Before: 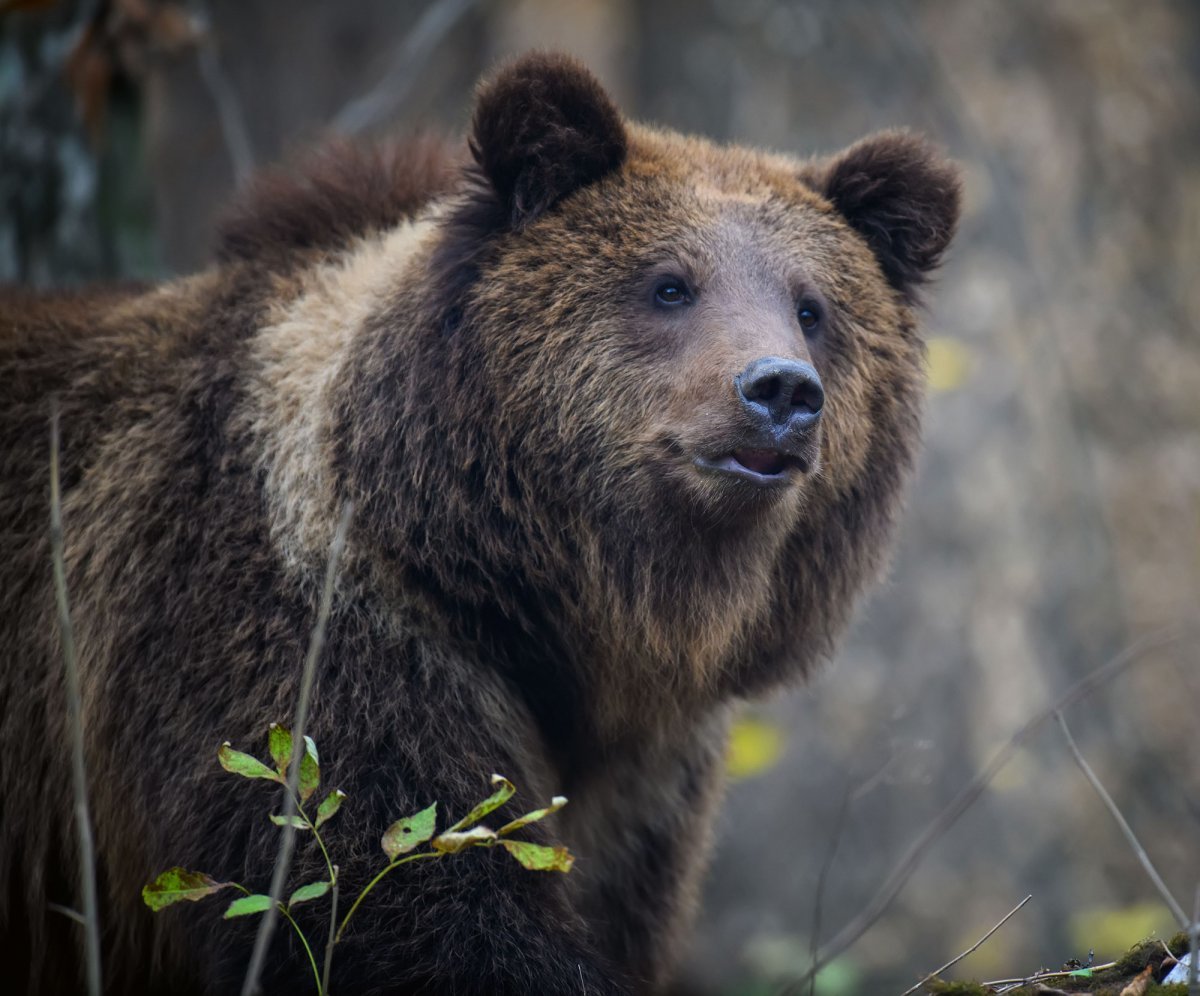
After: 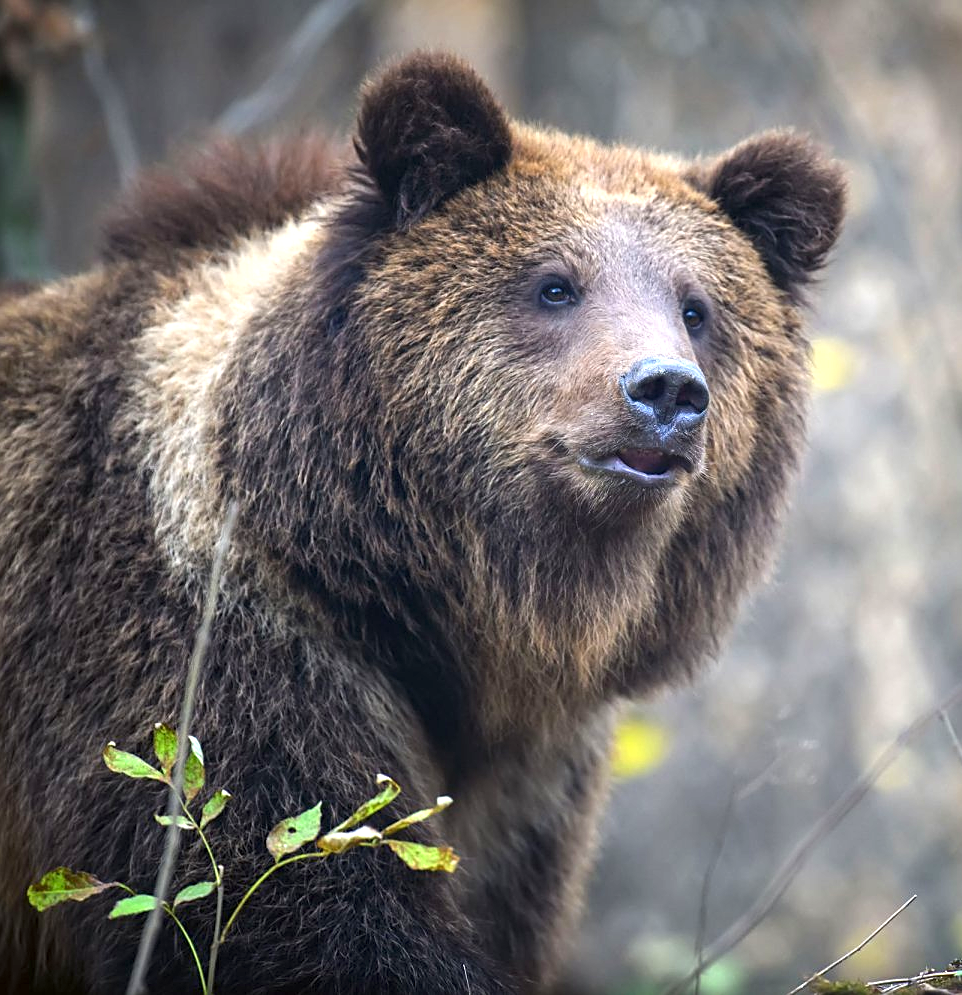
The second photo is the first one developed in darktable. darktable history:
crop and rotate: left 9.597%, right 10.195%
sharpen: on, module defaults
exposure: exposure 1.137 EV, compensate highlight preservation false
